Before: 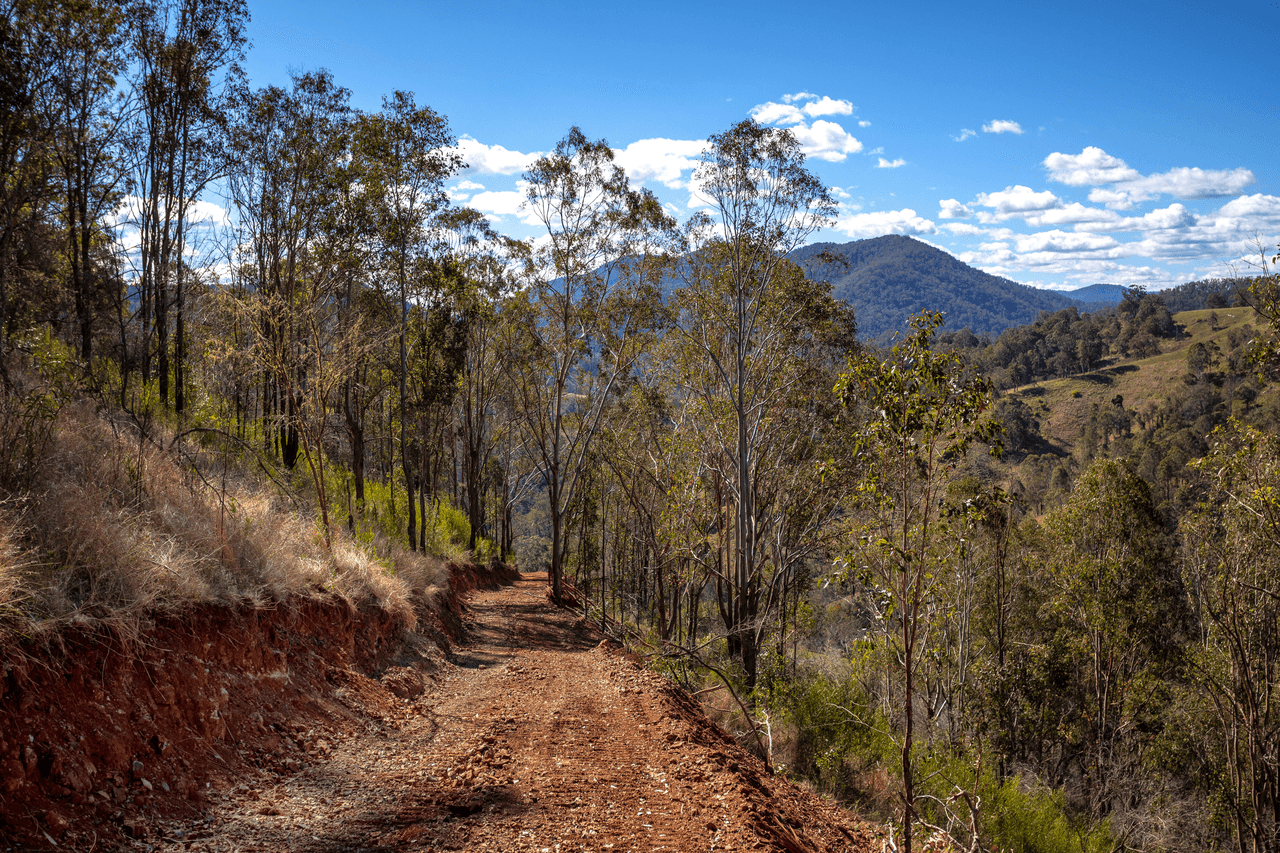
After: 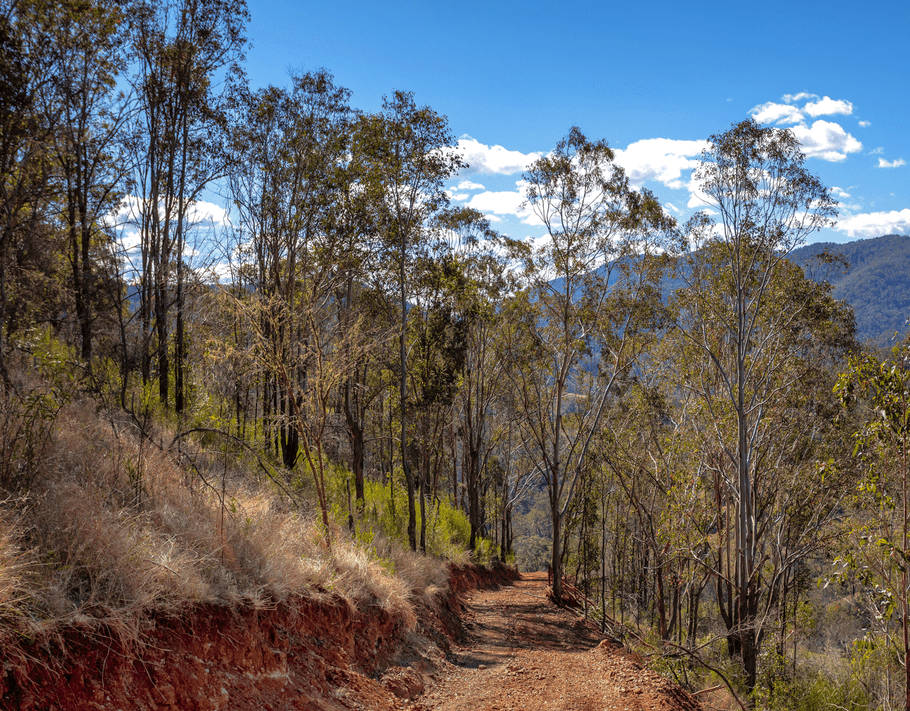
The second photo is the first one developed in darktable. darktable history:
shadows and highlights: on, module defaults
crop: right 28.885%, bottom 16.626%
